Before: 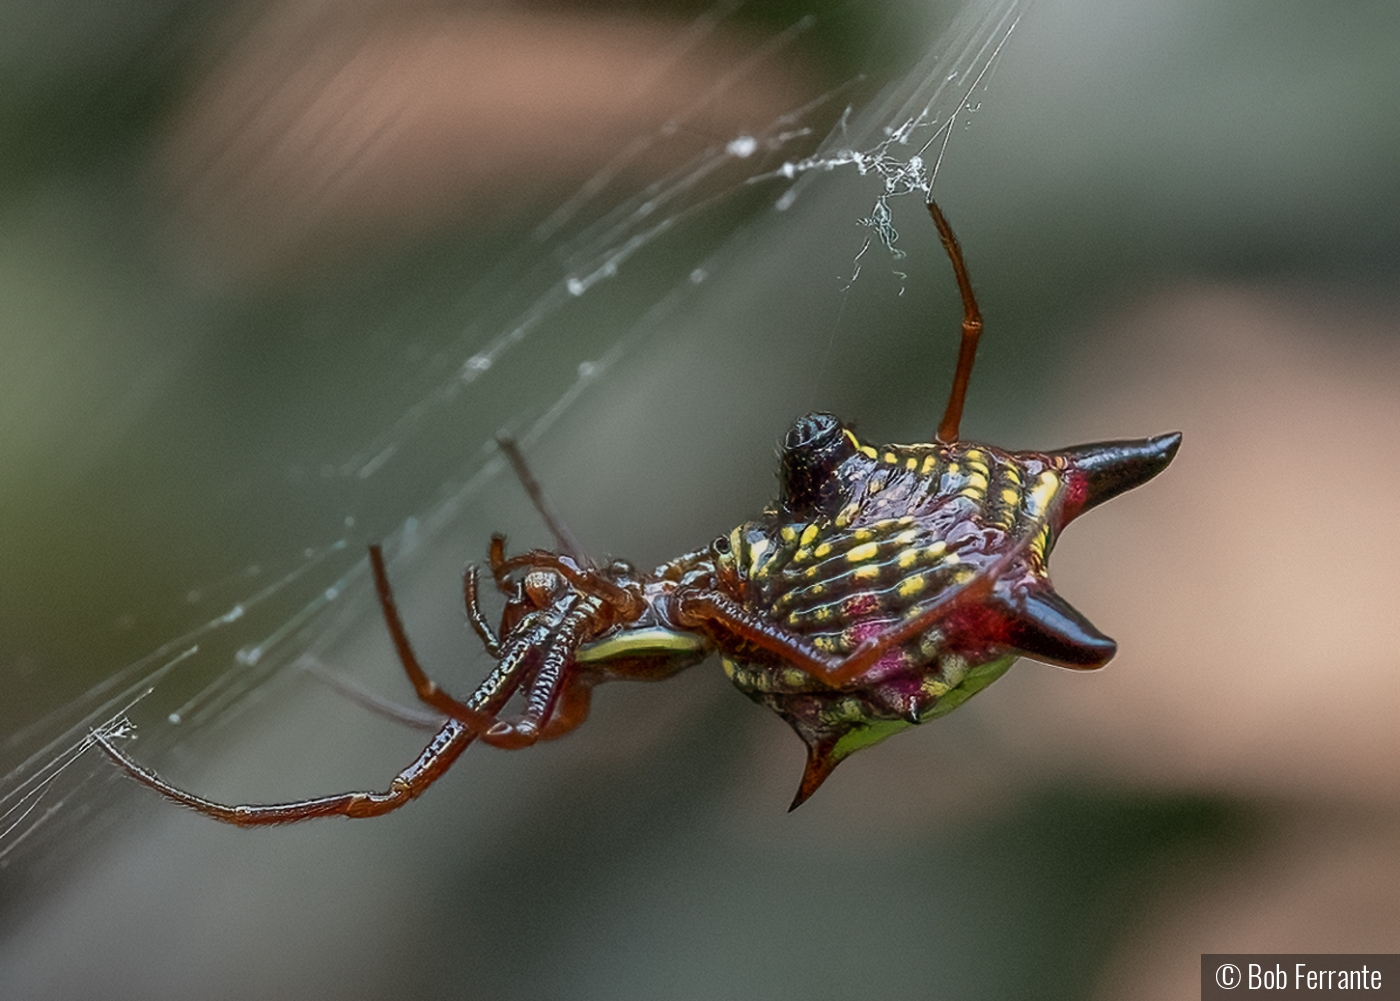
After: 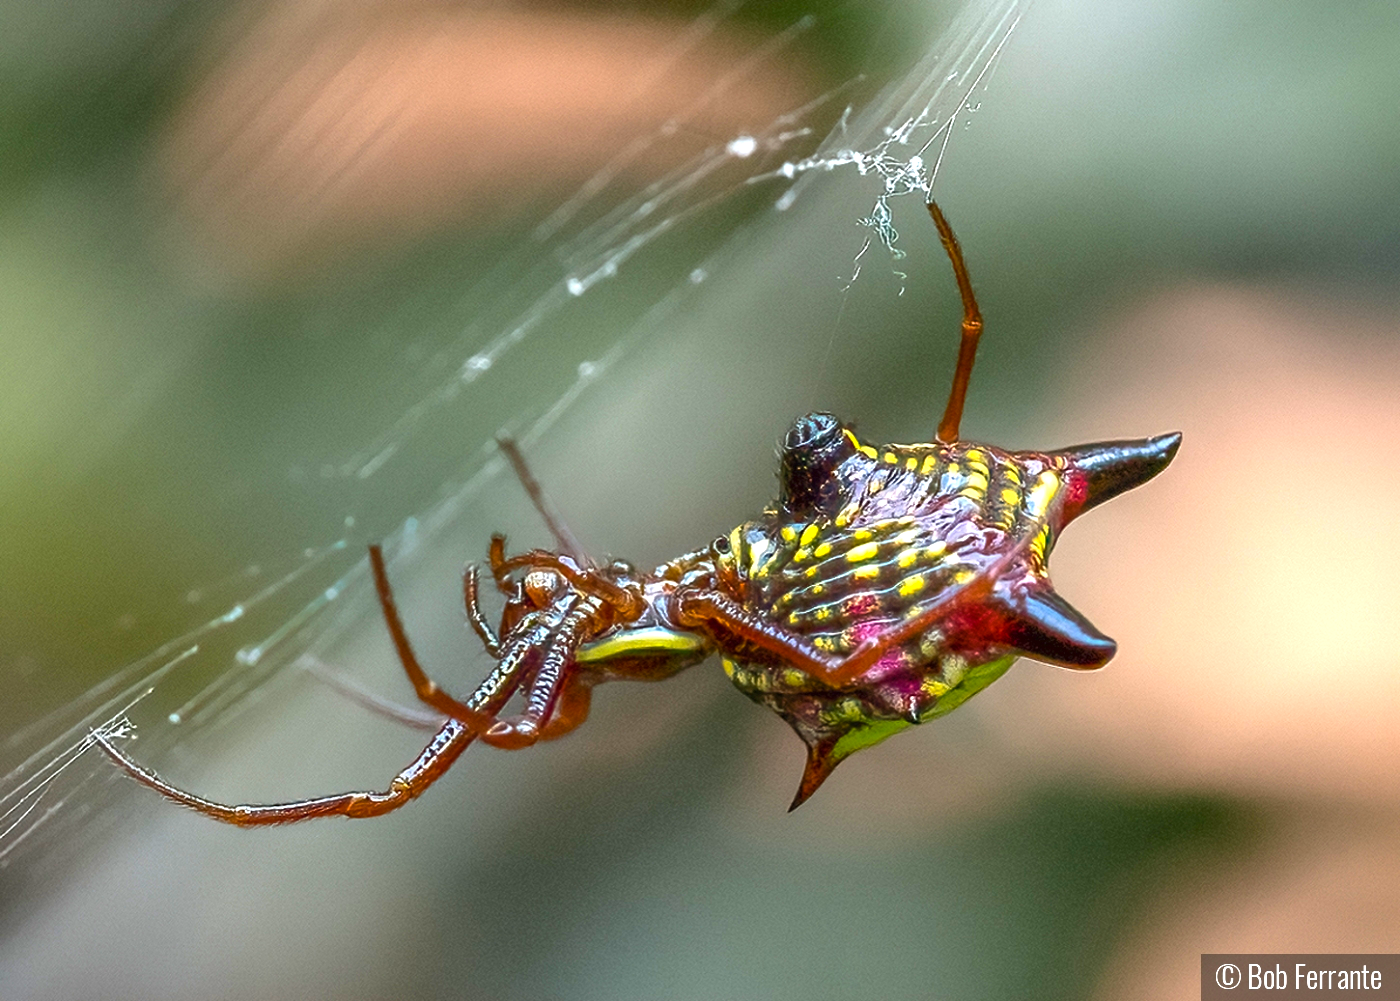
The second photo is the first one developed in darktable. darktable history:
color balance rgb: linear chroma grading › global chroma 13.3%, global vibrance 41.49%
exposure: black level correction 0, exposure 1.1 EV, compensate exposure bias true, compensate highlight preservation false
